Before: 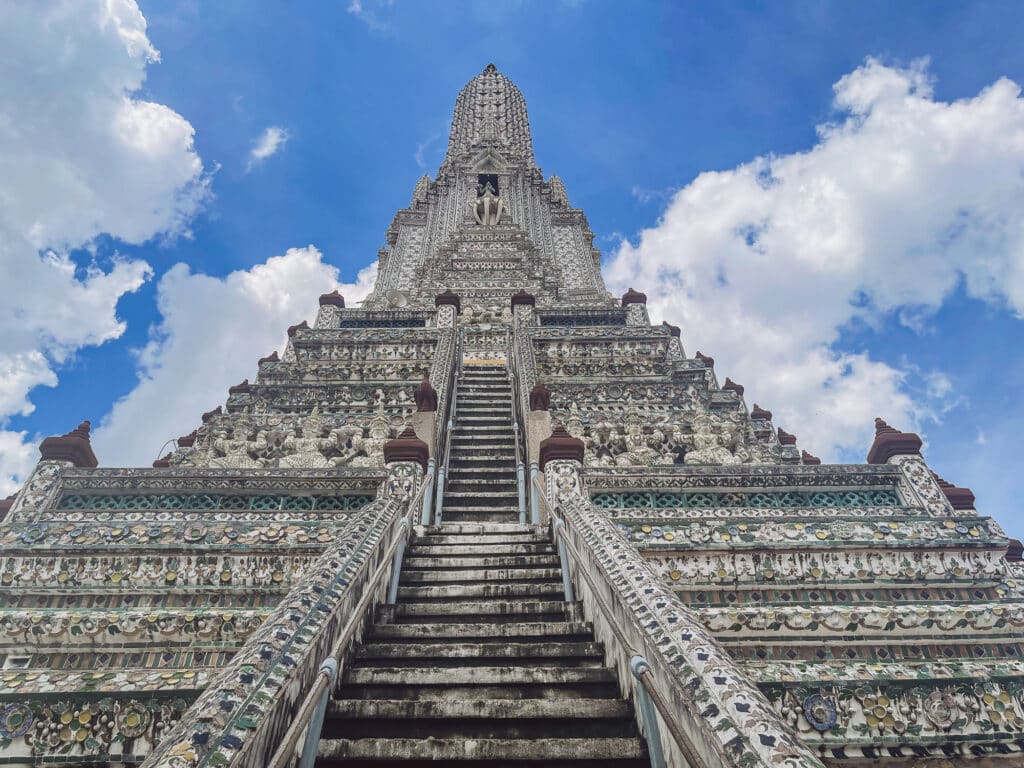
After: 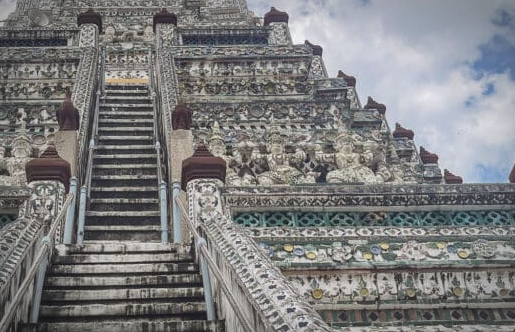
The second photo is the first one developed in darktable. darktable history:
crop: left 35.03%, top 36.625%, right 14.663%, bottom 20.057%
vignetting: automatic ratio true
